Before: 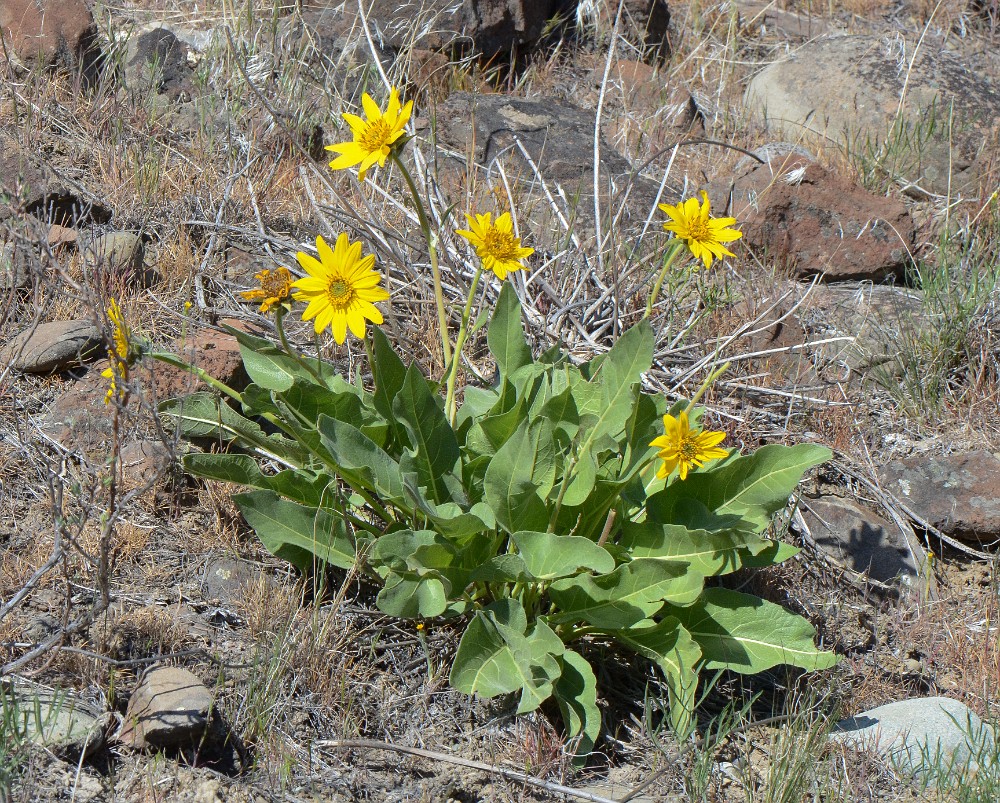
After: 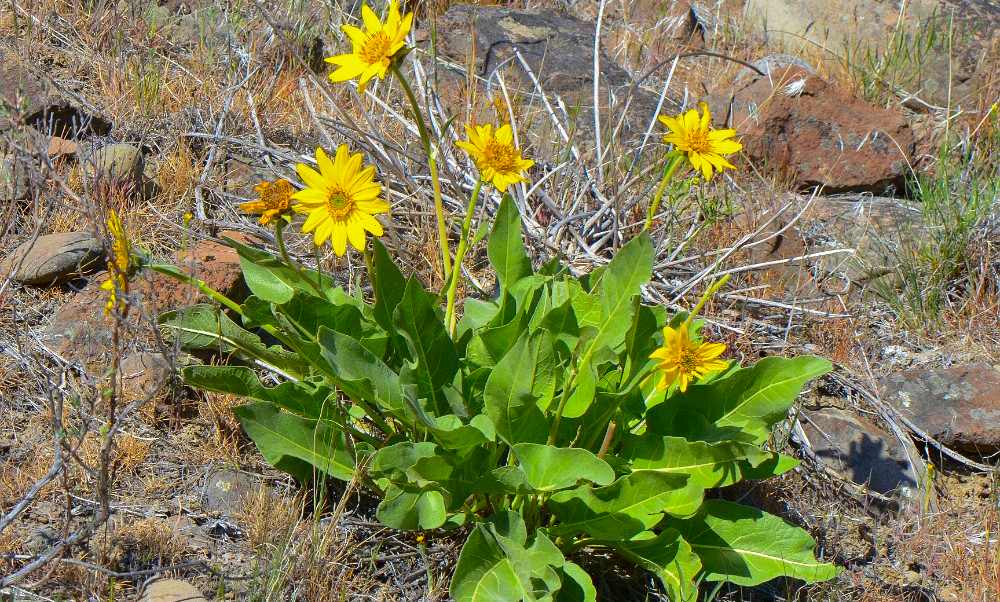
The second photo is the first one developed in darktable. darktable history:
crop: top 11.038%, bottom 13.962%
color contrast: green-magenta contrast 1.55, blue-yellow contrast 1.83
